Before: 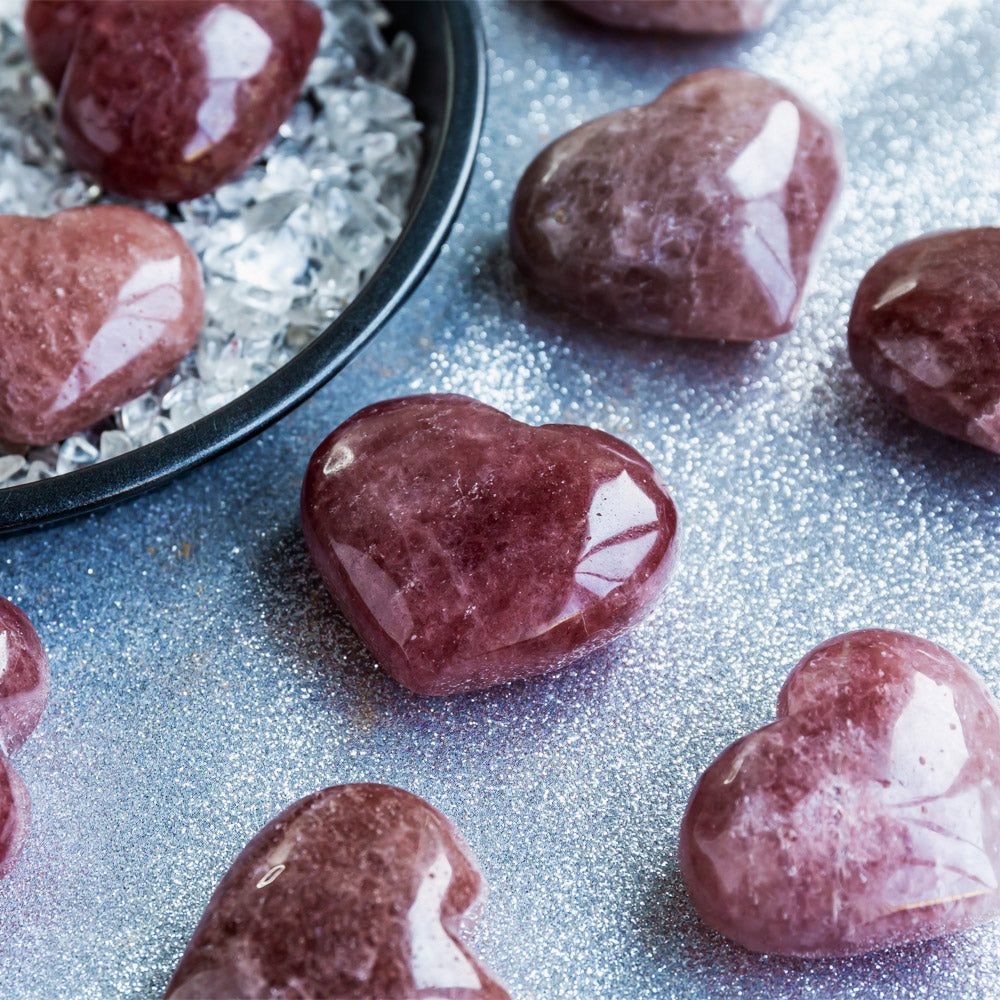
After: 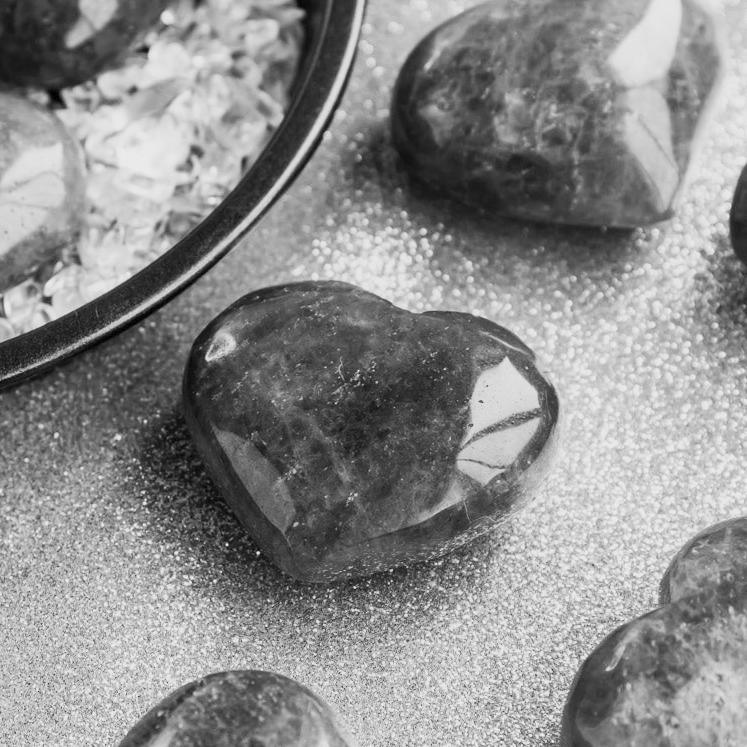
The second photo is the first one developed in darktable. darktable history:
crop and rotate: left 11.831%, top 11.346%, right 13.429%, bottom 13.899%
monochrome: a -74.22, b 78.2
contrast brightness saturation: contrast 0.2, brightness 0.2, saturation 0.8
